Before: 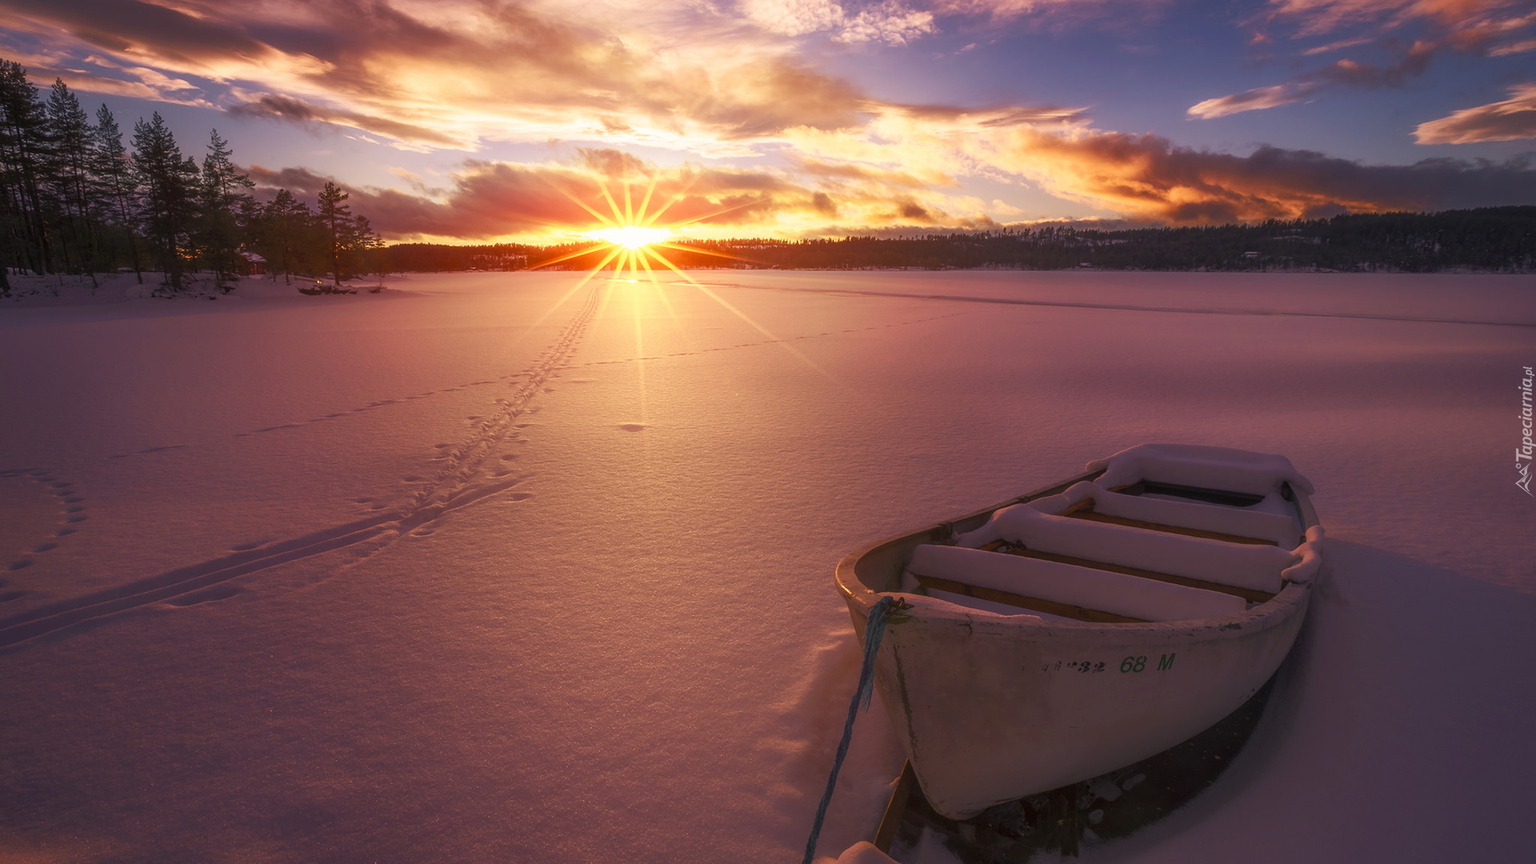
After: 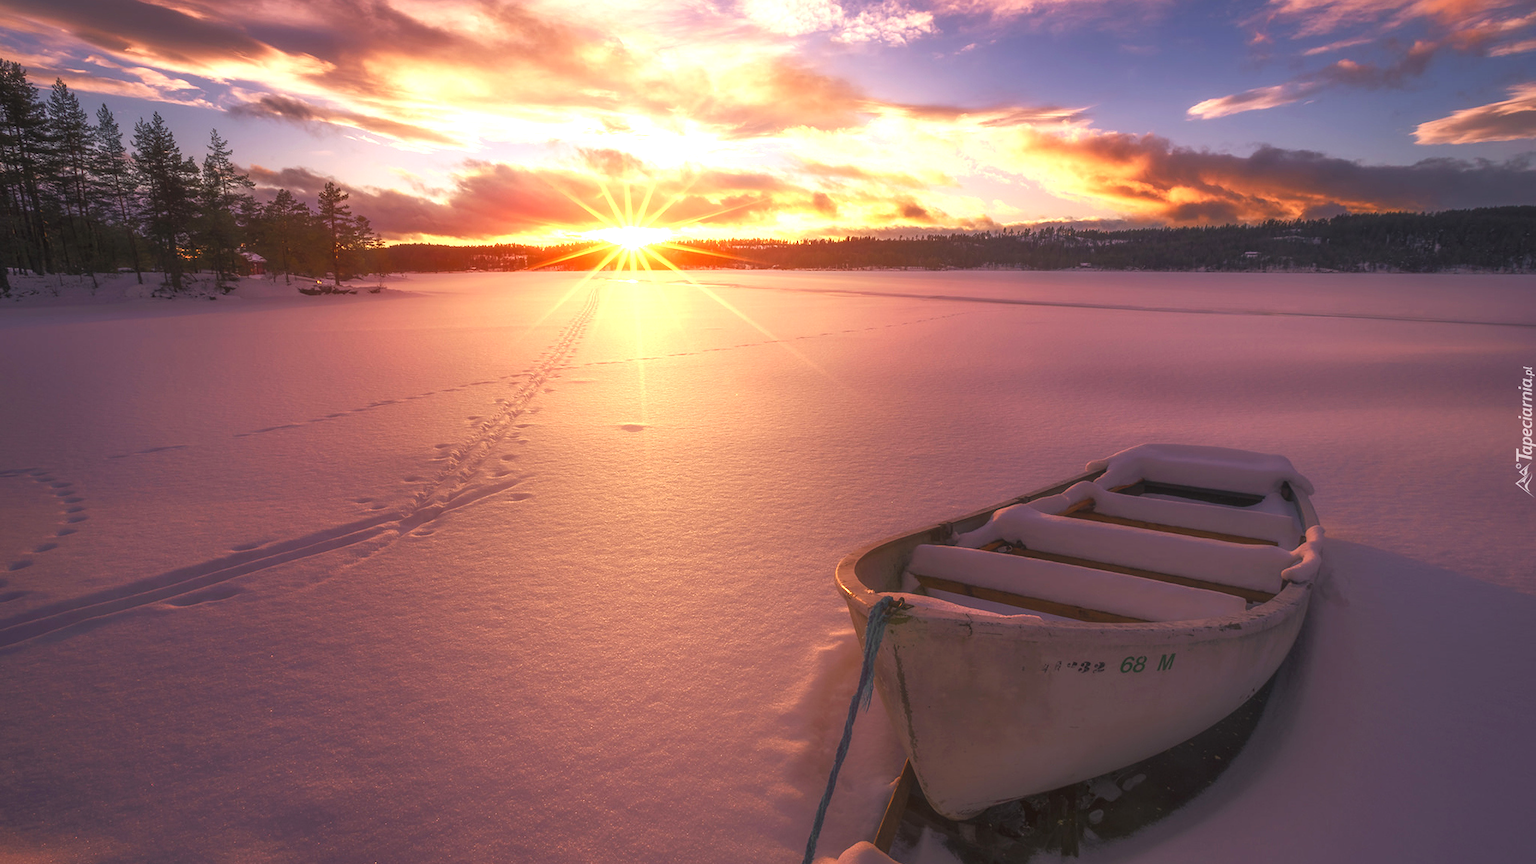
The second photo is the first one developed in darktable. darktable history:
exposure: black level correction -0.002, exposure 0.707 EV, compensate exposure bias true, compensate highlight preservation false
